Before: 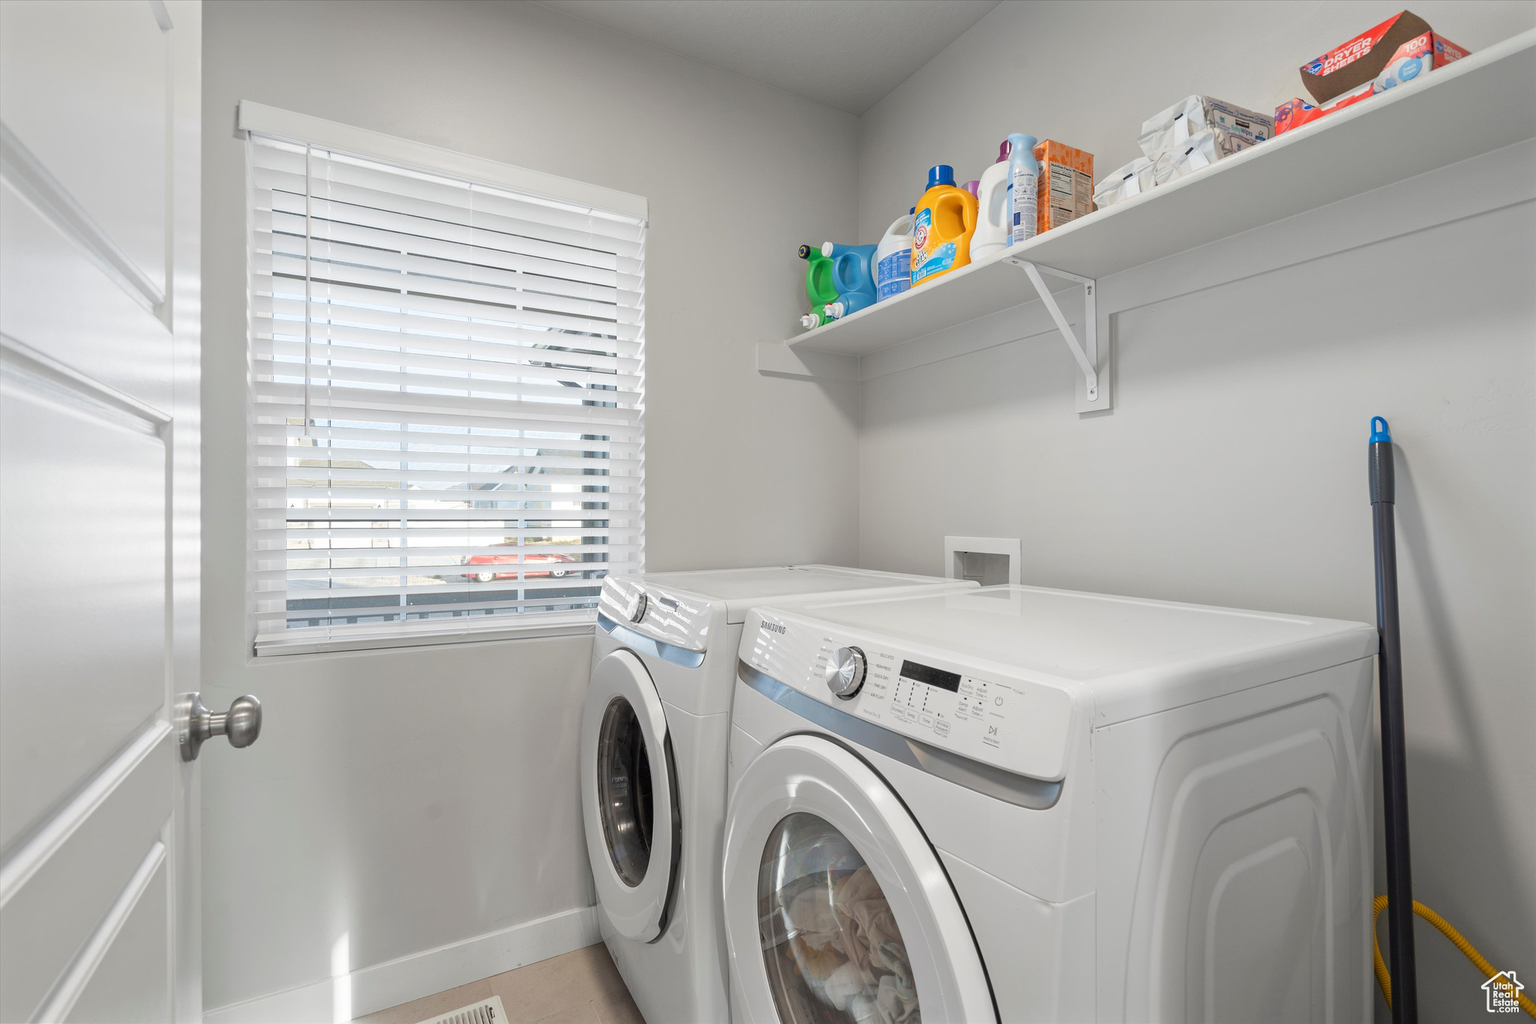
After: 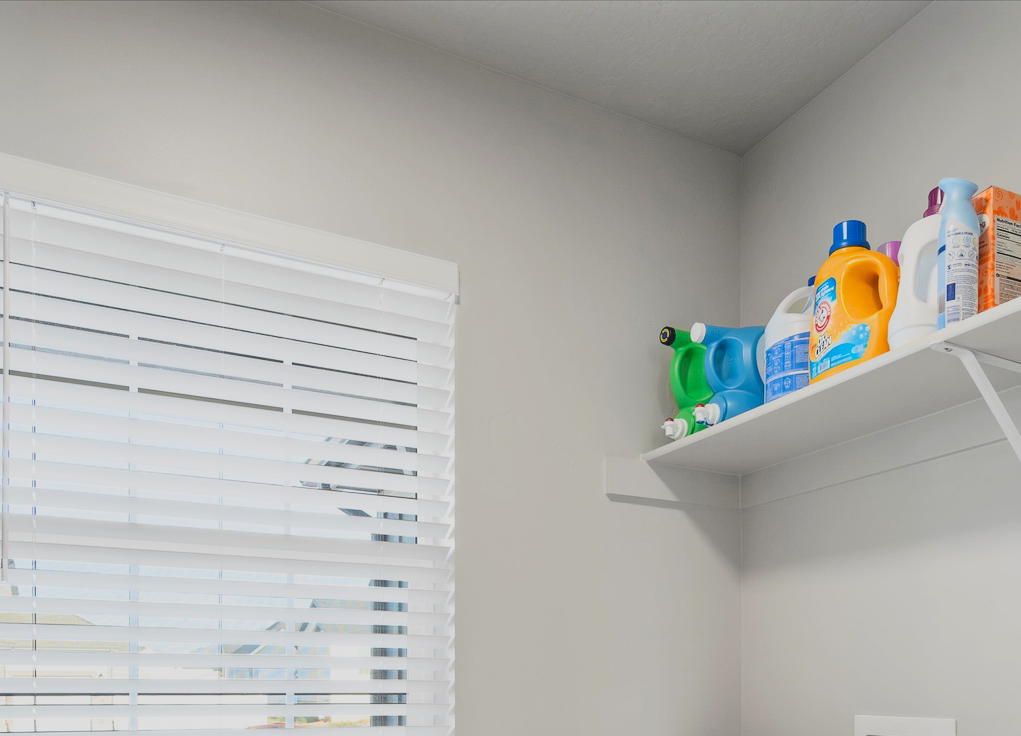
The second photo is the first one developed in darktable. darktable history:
contrast brightness saturation: contrast -0.198, saturation 0.189
crop: left 19.78%, right 30.322%, bottom 46.051%
filmic rgb: black relative exposure -5.32 EV, white relative exposure 2.87 EV, dynamic range scaling -37.92%, hardness 4, contrast 1.615, highlights saturation mix -1.42%
